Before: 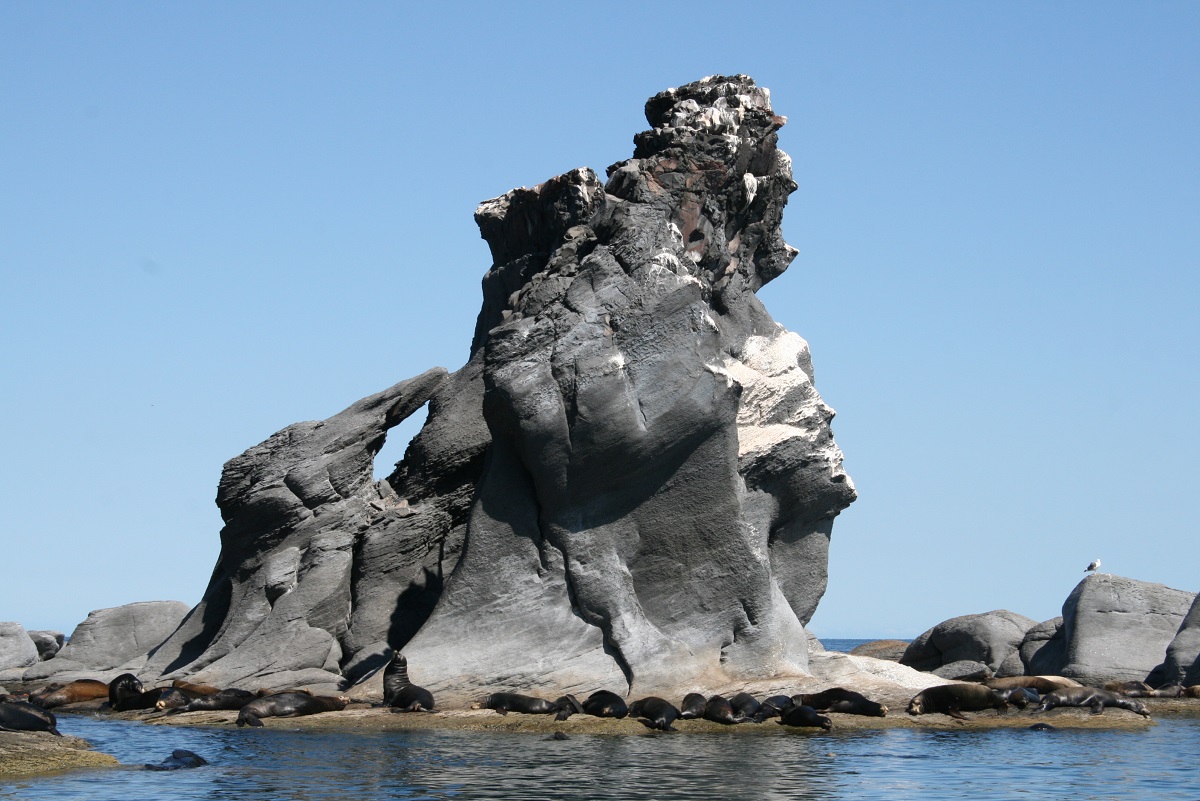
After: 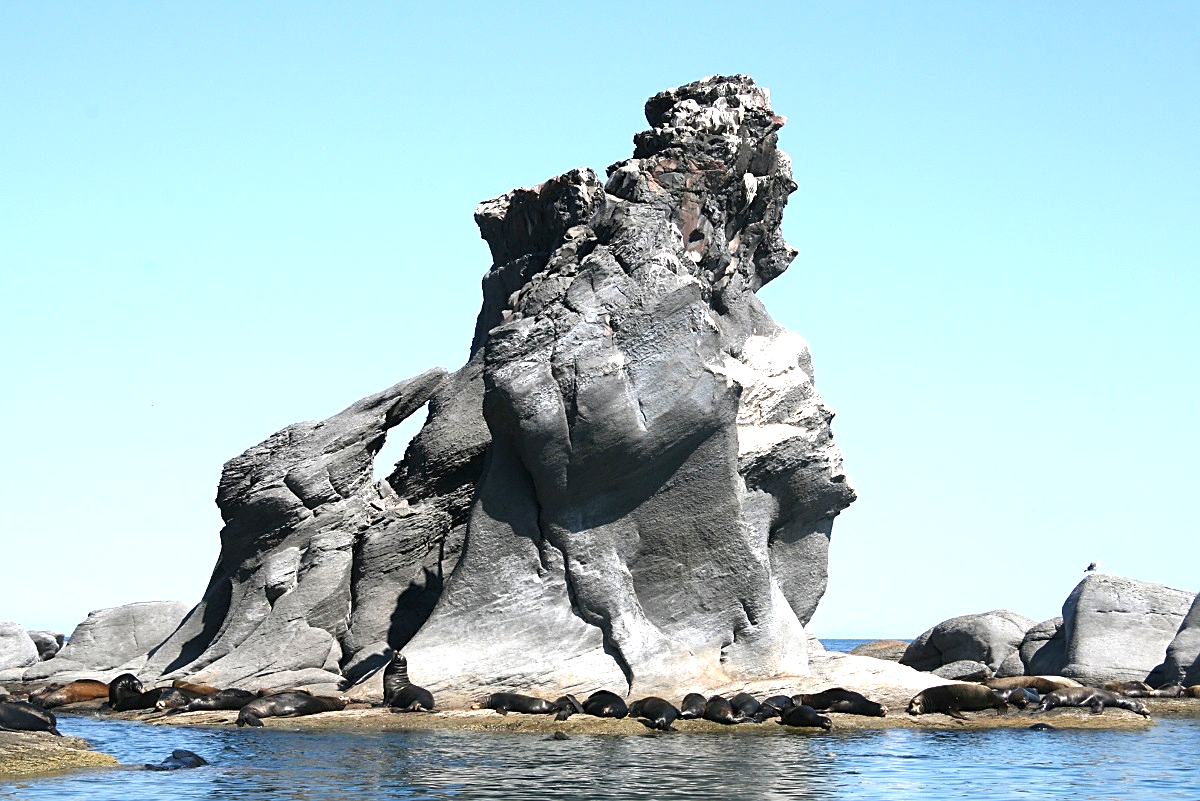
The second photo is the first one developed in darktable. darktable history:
sharpen: on, module defaults
exposure: exposure 0.943 EV, compensate highlight preservation false
